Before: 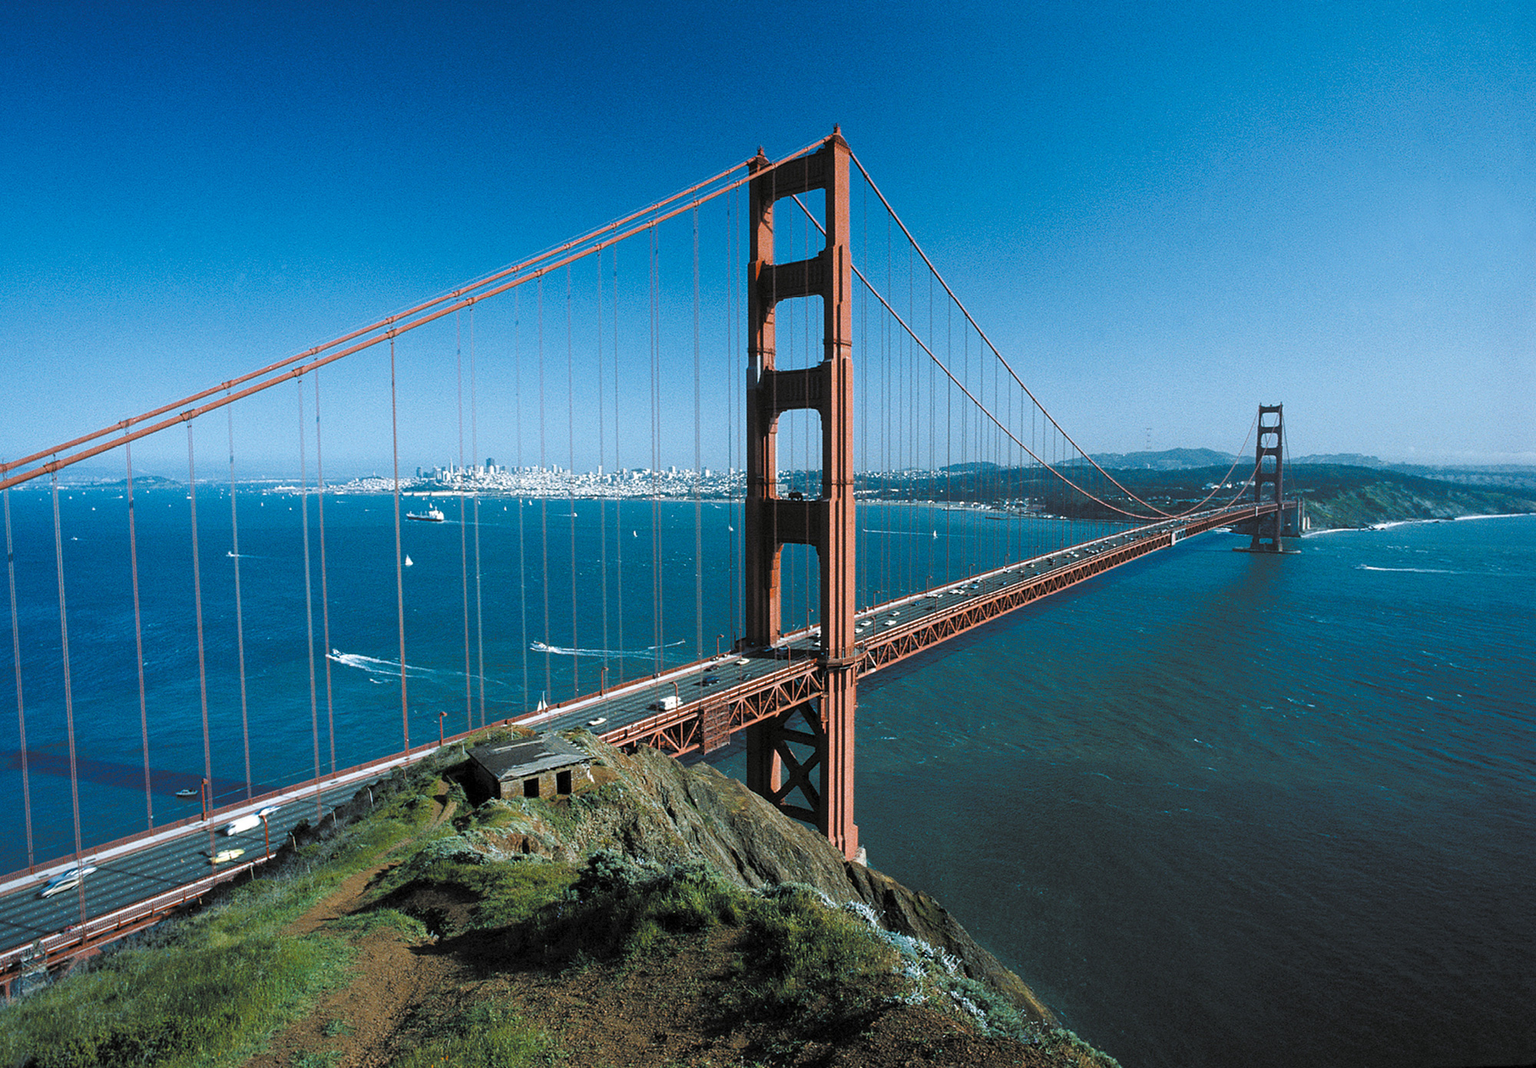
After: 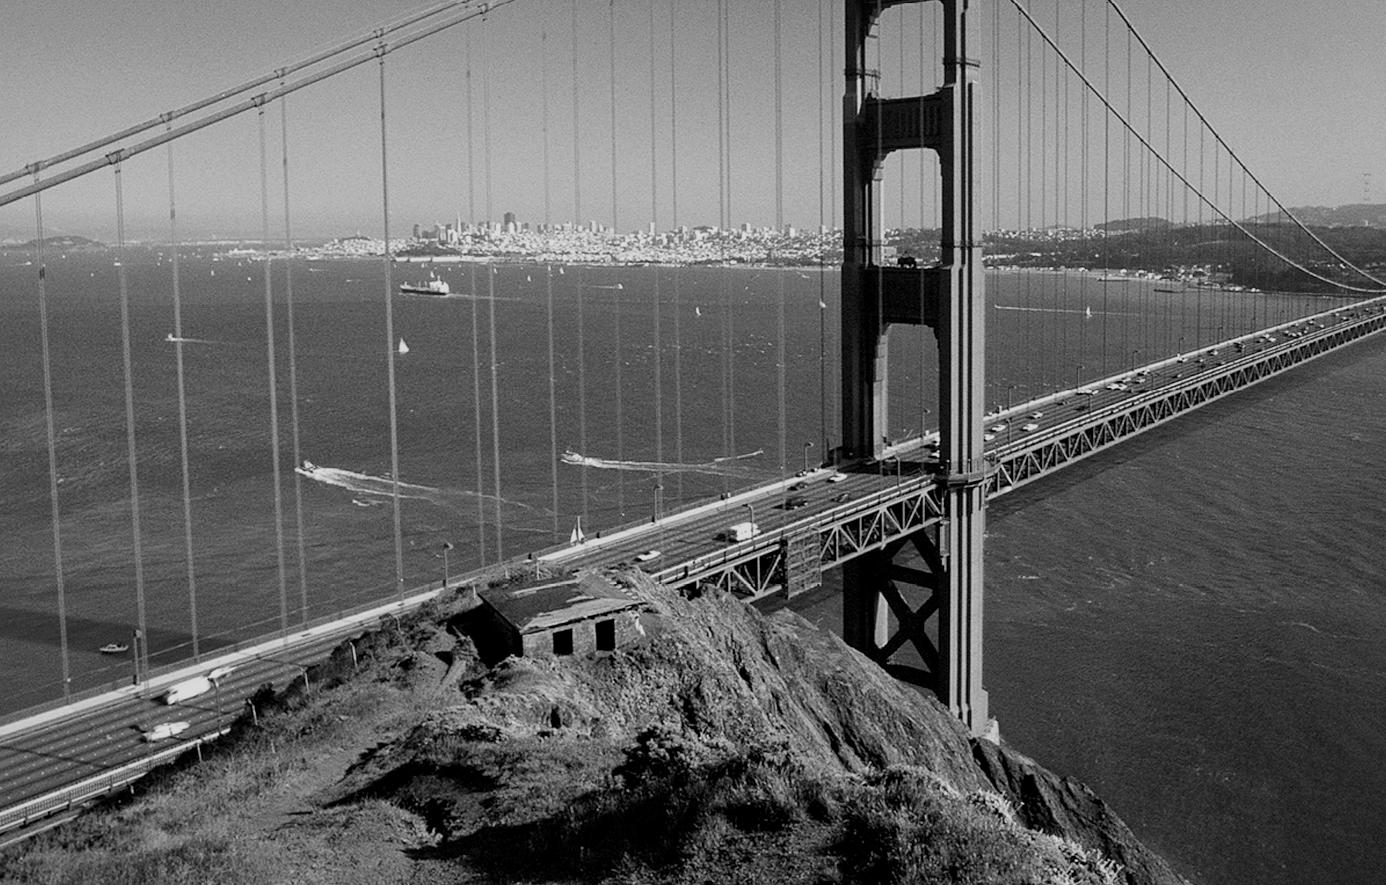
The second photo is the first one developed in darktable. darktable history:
crop: left 6.488%, top 27.668%, right 24.183%, bottom 8.656%
filmic rgb: middle gray luminance 18.42%, black relative exposure -11.25 EV, white relative exposure 3.75 EV, threshold 6 EV, target black luminance 0%, hardness 5.87, latitude 57.4%, contrast 0.963, shadows ↔ highlights balance 49.98%, add noise in highlights 0, preserve chrominance luminance Y, color science v3 (2019), use custom middle-gray values true, iterations of high-quality reconstruction 0, contrast in highlights soft, enable highlight reconstruction true
local contrast: mode bilateral grid, contrast 20, coarseness 50, detail 120%, midtone range 0.2
monochrome: on, module defaults
